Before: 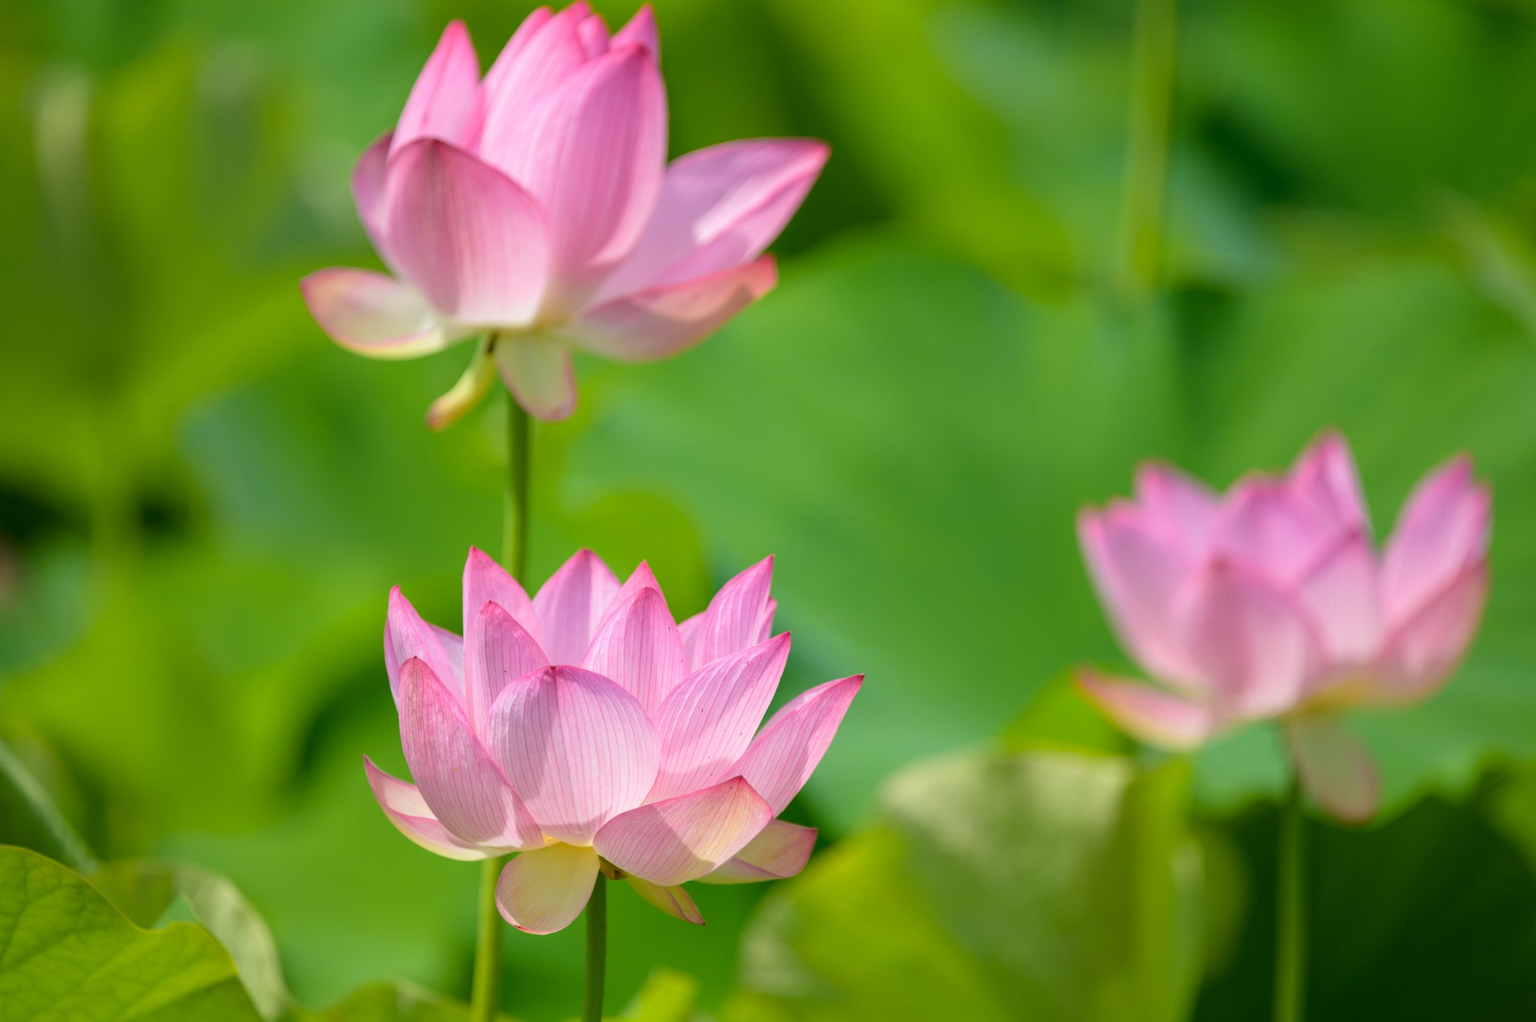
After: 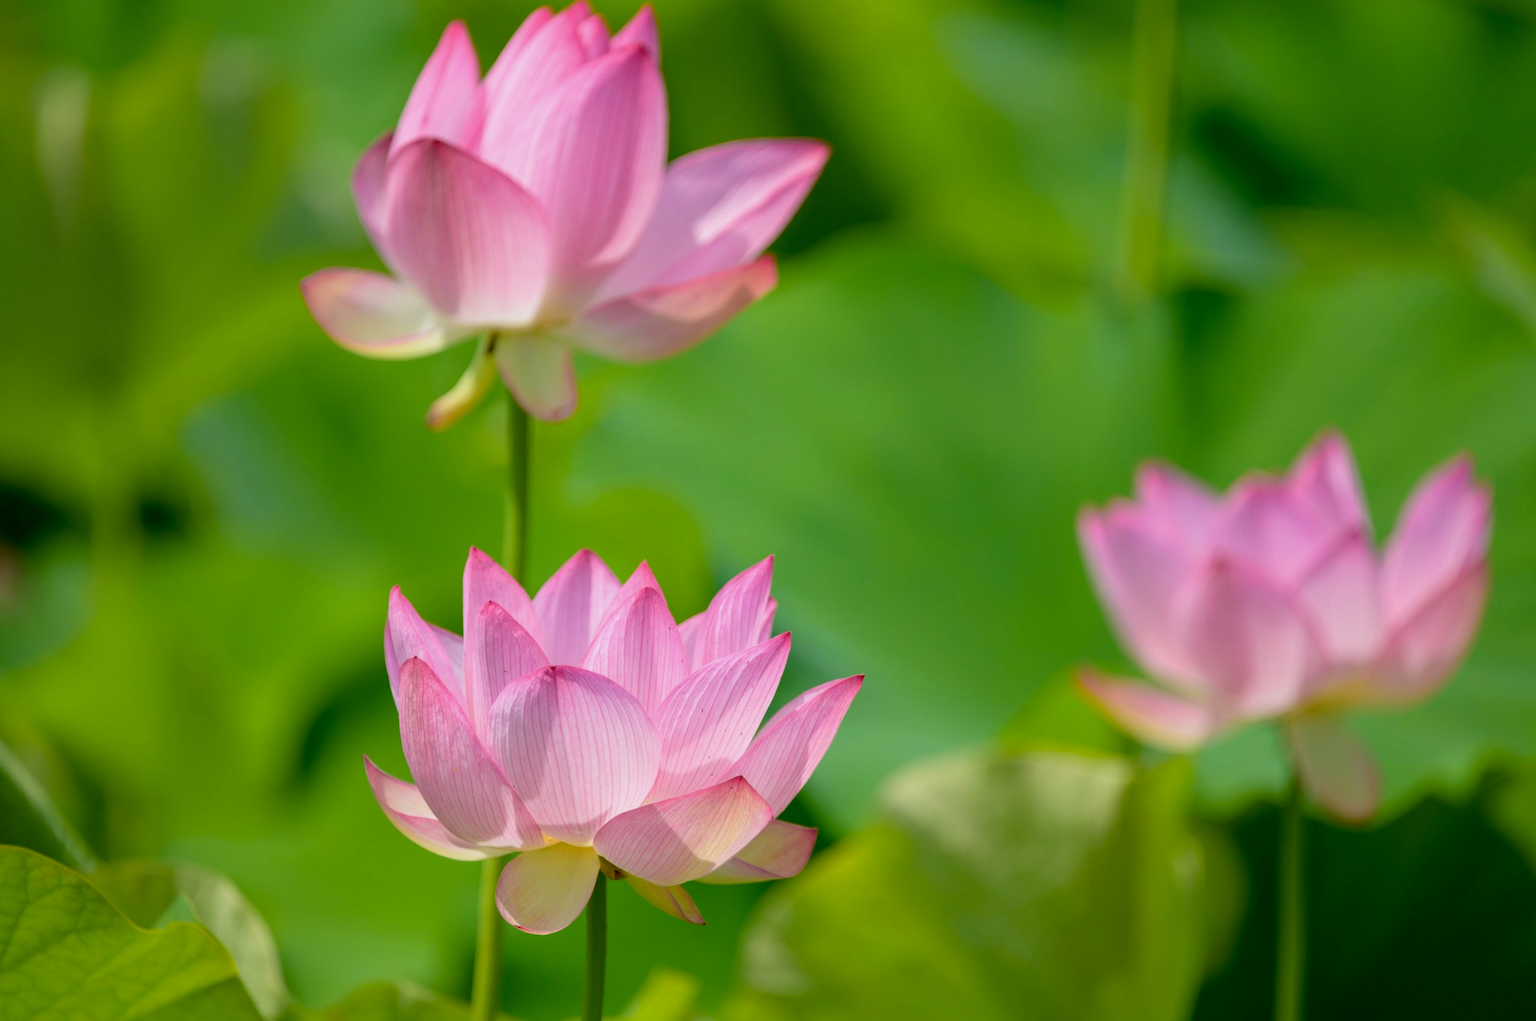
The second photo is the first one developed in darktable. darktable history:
exposure: black level correction 0.009, exposure -0.16 EV, compensate highlight preservation false
